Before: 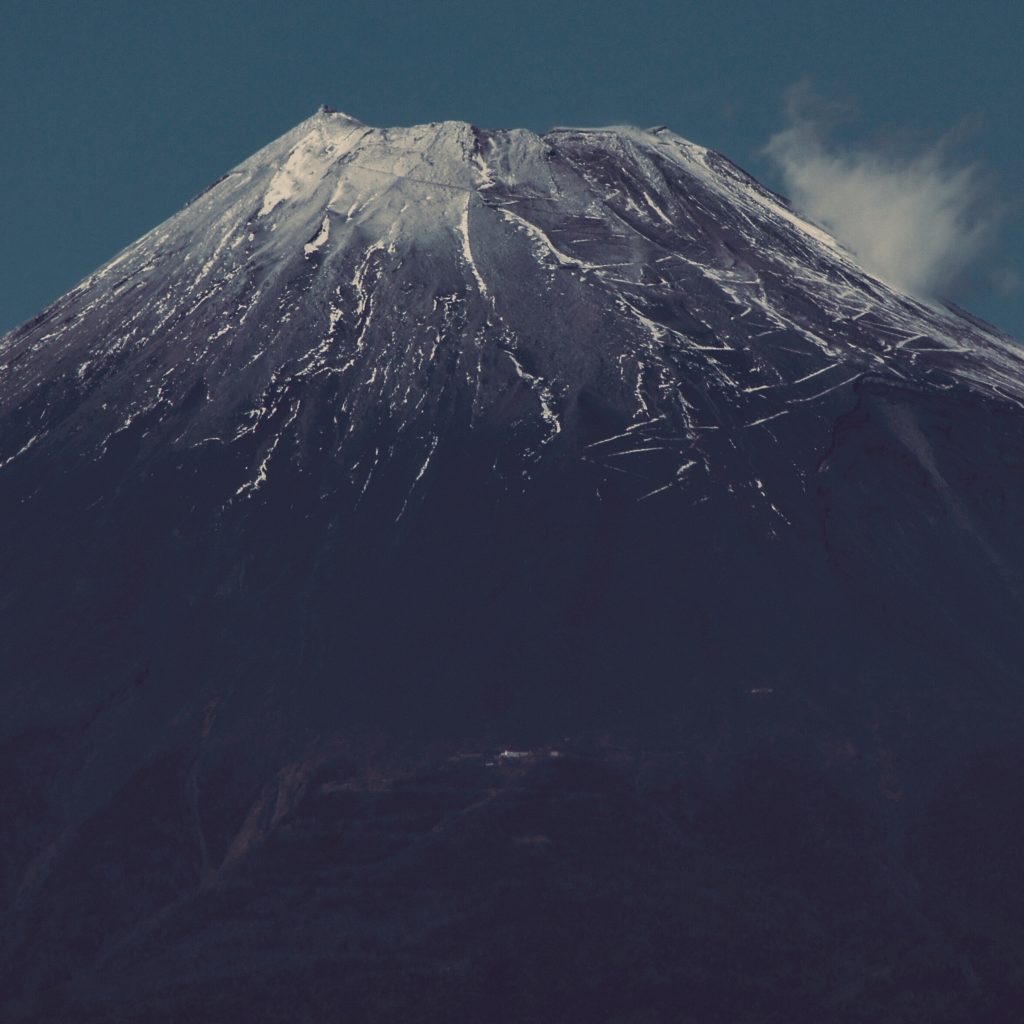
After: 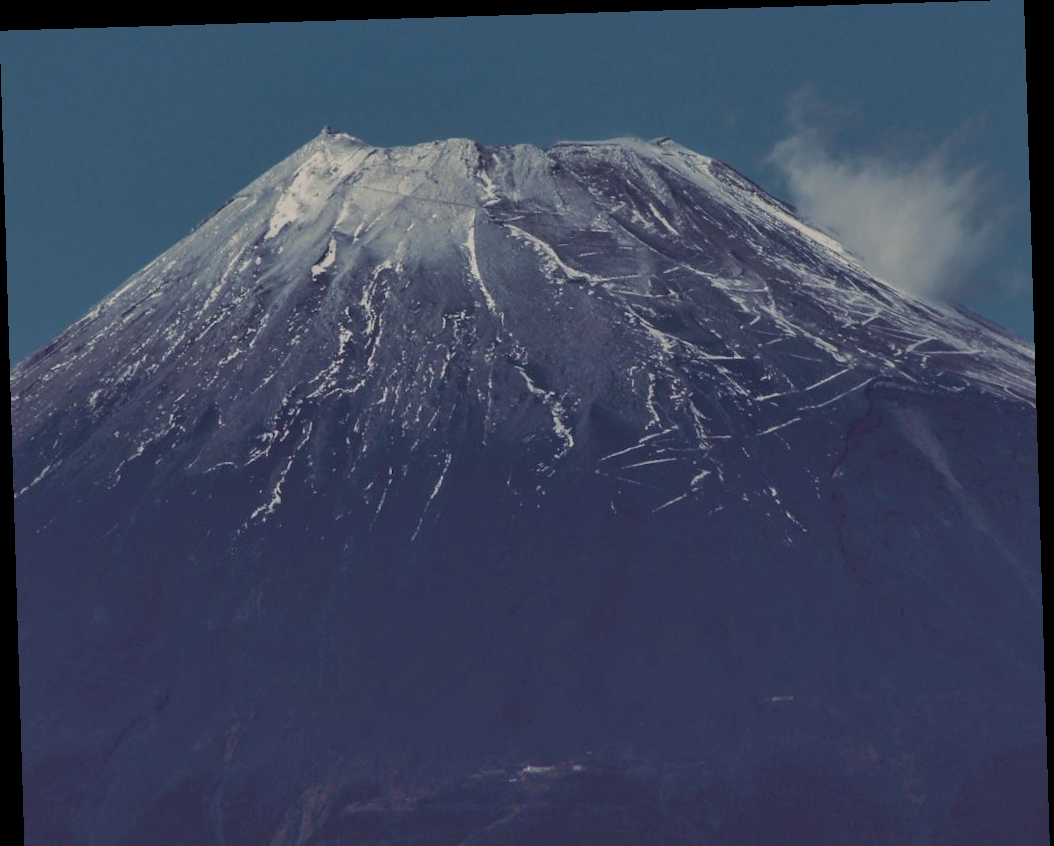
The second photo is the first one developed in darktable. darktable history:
rotate and perspective: rotation -1.75°, automatic cropping off
shadows and highlights: on, module defaults
white balance: red 0.967, blue 1.049
base curve: curves: ch0 [(0, 0) (0.303, 0.277) (1, 1)]
crop: bottom 19.644%
